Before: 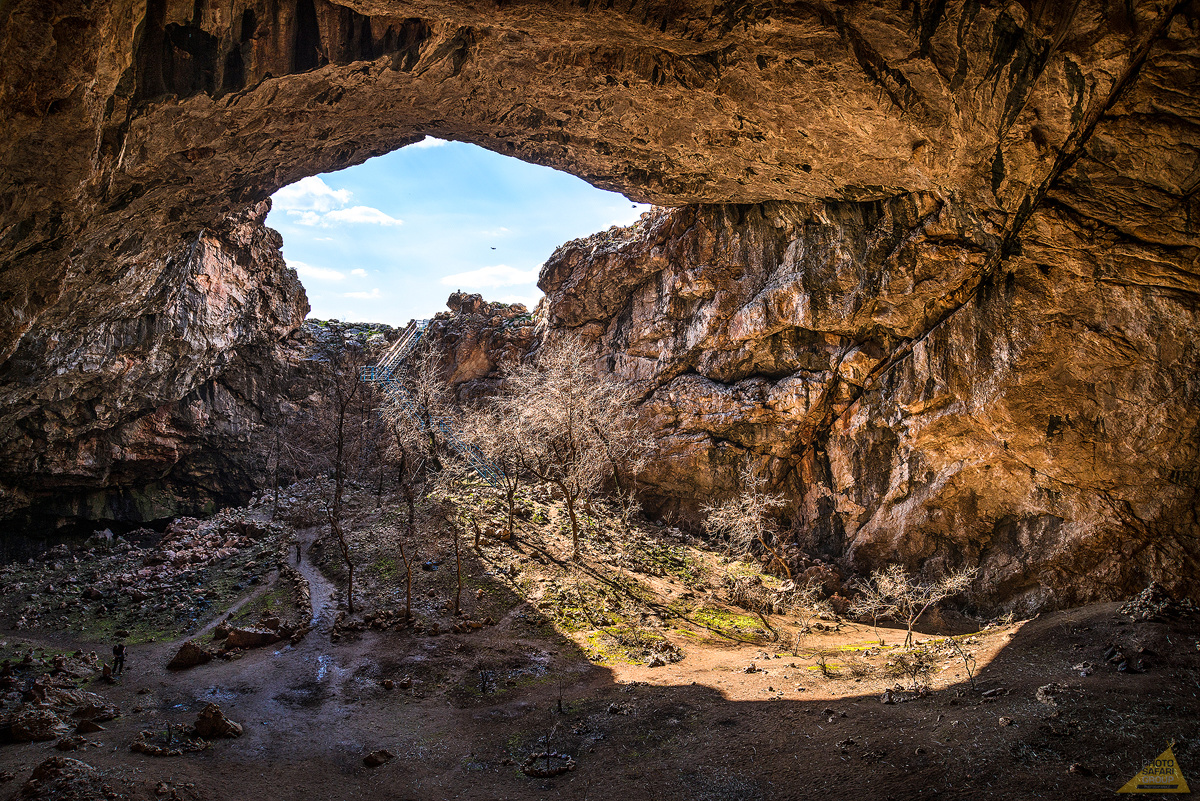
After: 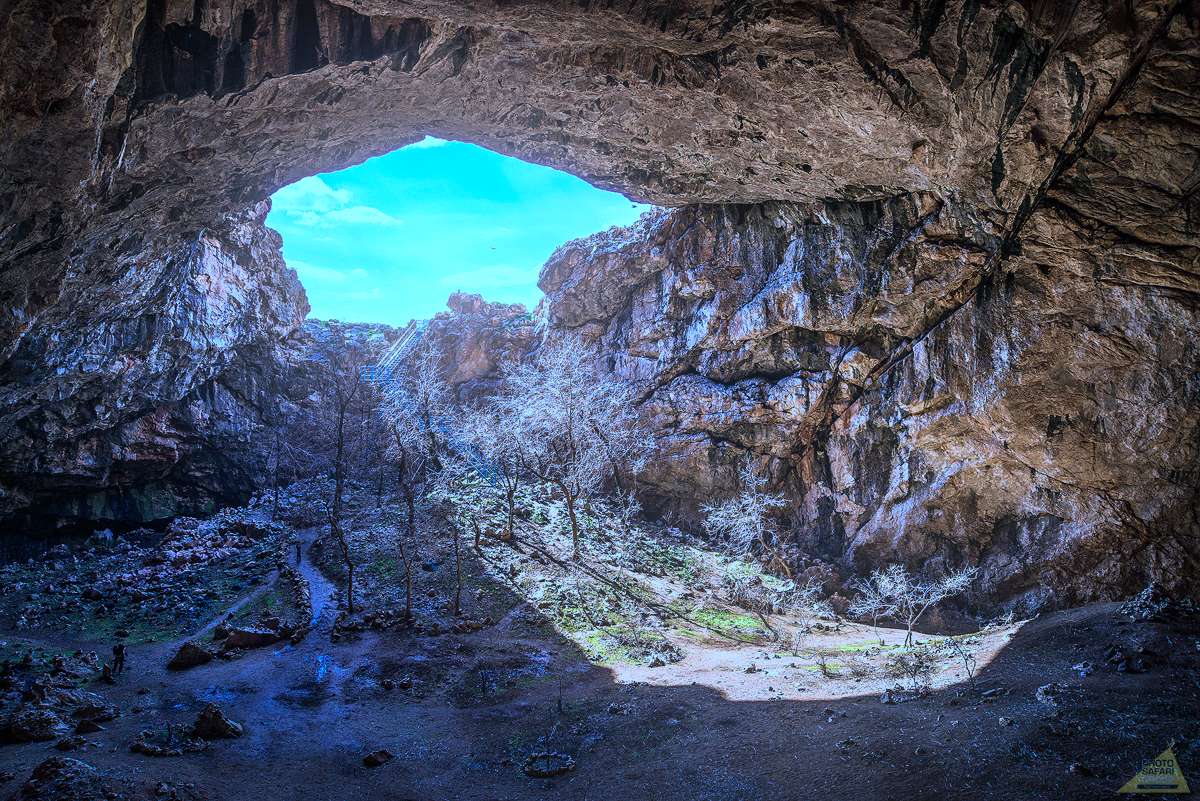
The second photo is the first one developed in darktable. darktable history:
bloom: threshold 82.5%, strength 16.25%
color calibration: illuminant as shot in camera, x 0.462, y 0.419, temperature 2651.64 K
